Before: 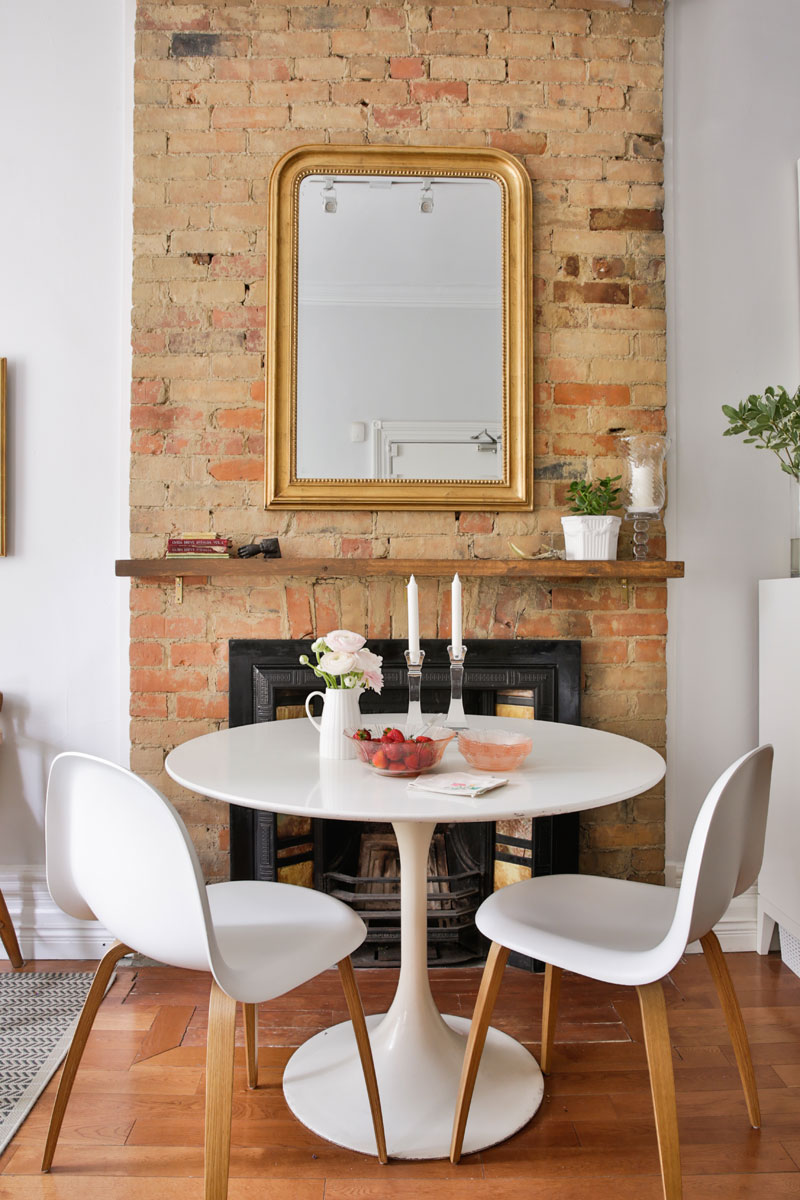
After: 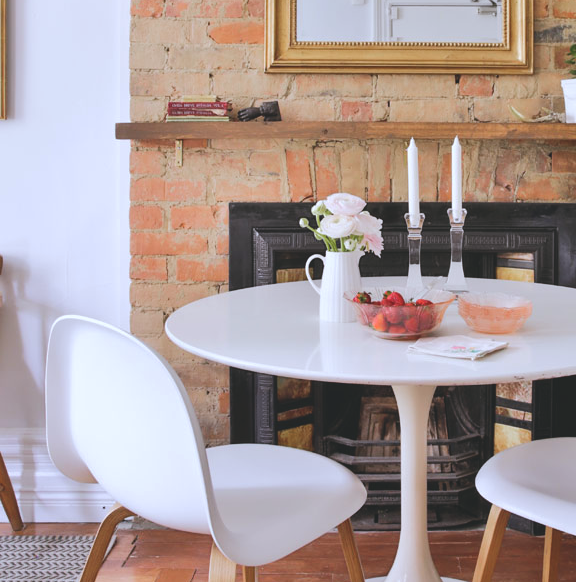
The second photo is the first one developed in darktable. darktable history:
white balance: red 0.931, blue 1.11
exposure: black level correction -0.015, compensate highlight preservation false
crop: top 36.498%, right 27.964%, bottom 14.995%
color balance: lift [0.998, 0.998, 1.001, 1.002], gamma [0.995, 1.025, 0.992, 0.975], gain [0.995, 1.02, 0.997, 0.98]
tone equalizer: on, module defaults
rotate and perspective: automatic cropping original format, crop left 0, crop top 0
color zones: curves: ch0 [(0, 0.5) (0.143, 0.5) (0.286, 0.456) (0.429, 0.5) (0.571, 0.5) (0.714, 0.5) (0.857, 0.5) (1, 0.5)]; ch1 [(0, 0.5) (0.143, 0.5) (0.286, 0.422) (0.429, 0.5) (0.571, 0.5) (0.714, 0.5) (0.857, 0.5) (1, 0.5)]
base curve: curves: ch0 [(0, 0) (0.262, 0.32) (0.722, 0.705) (1, 1)]
